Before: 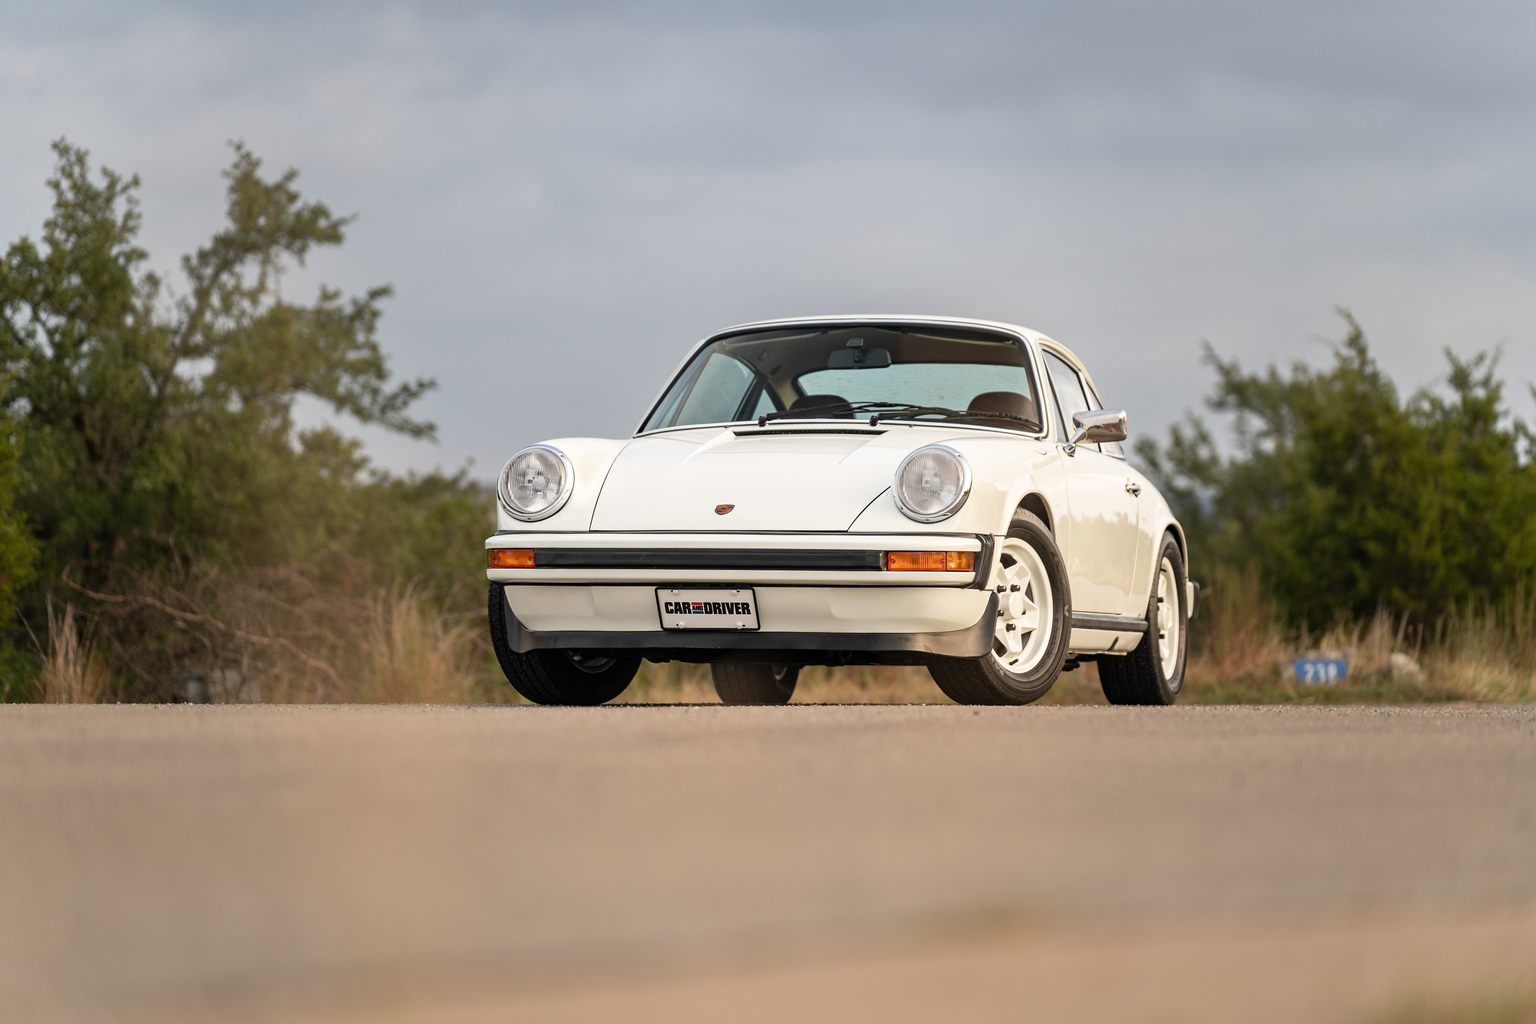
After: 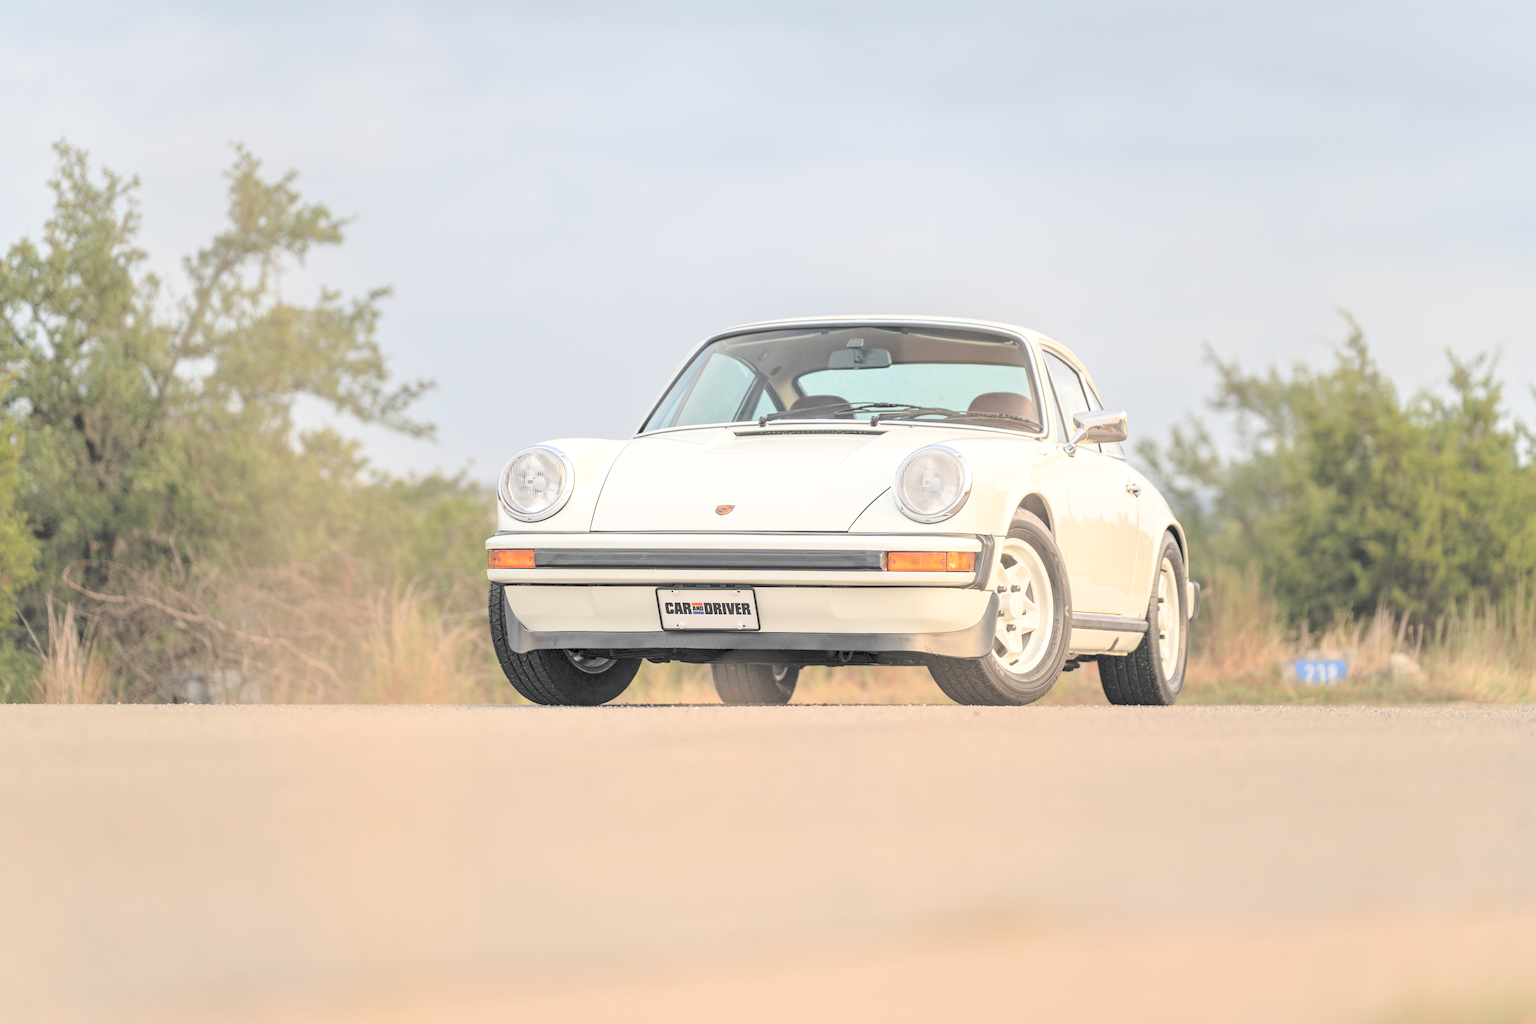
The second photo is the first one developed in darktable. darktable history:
contrast brightness saturation: brightness 0.988
local contrast: highlights 100%, shadows 99%, detail 119%, midtone range 0.2
